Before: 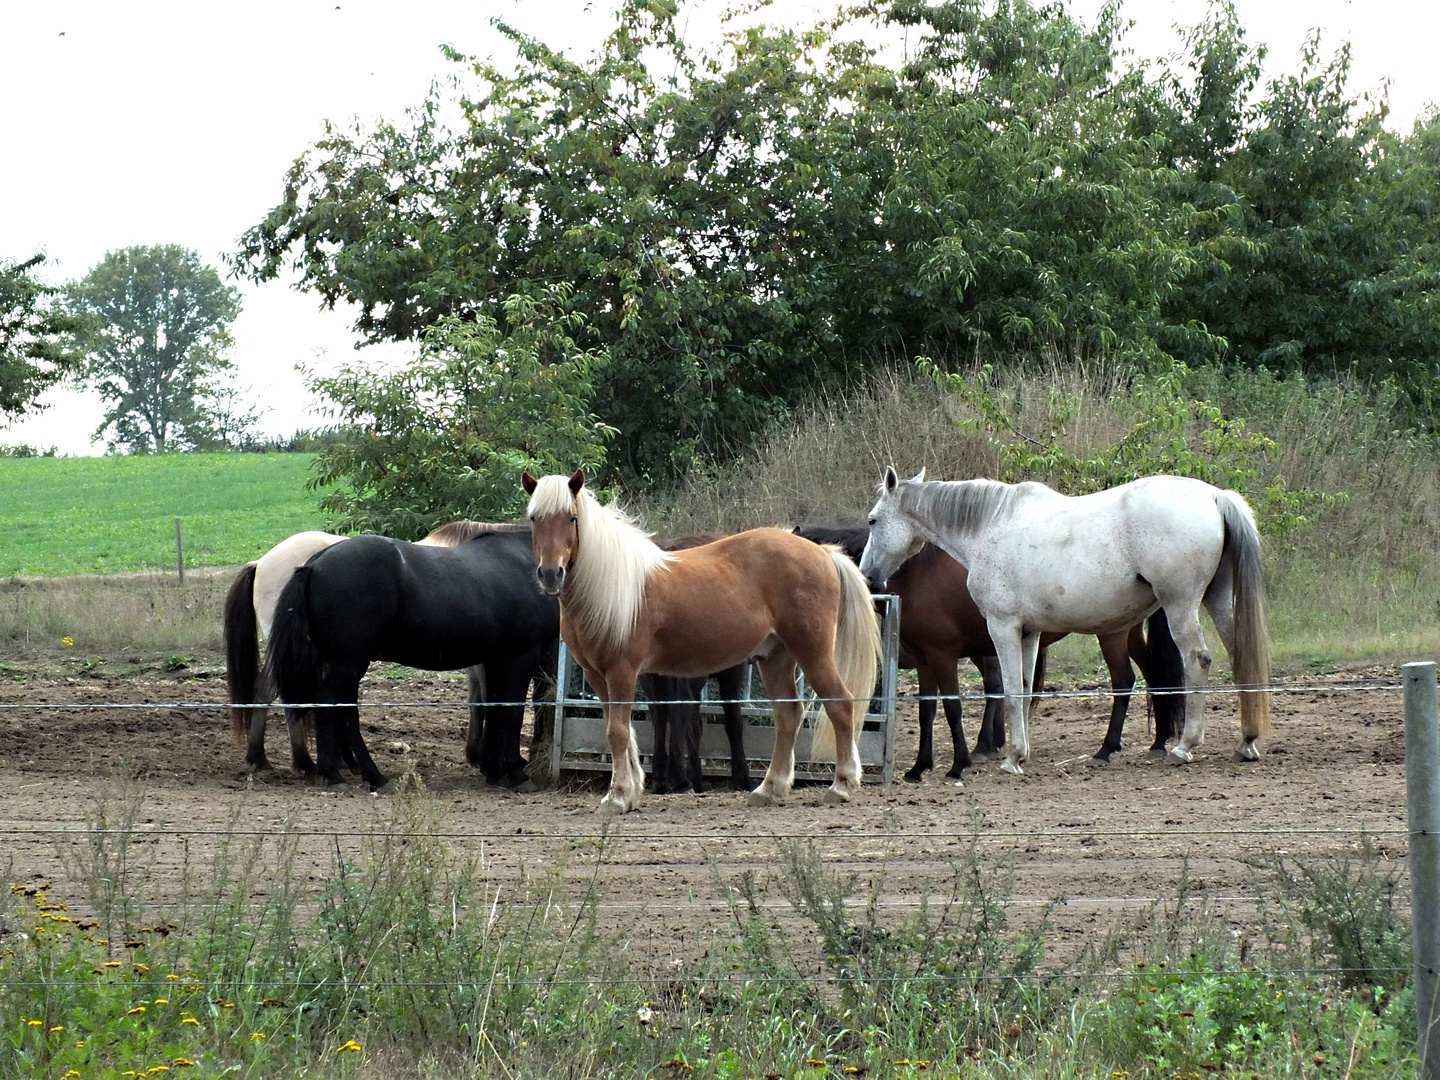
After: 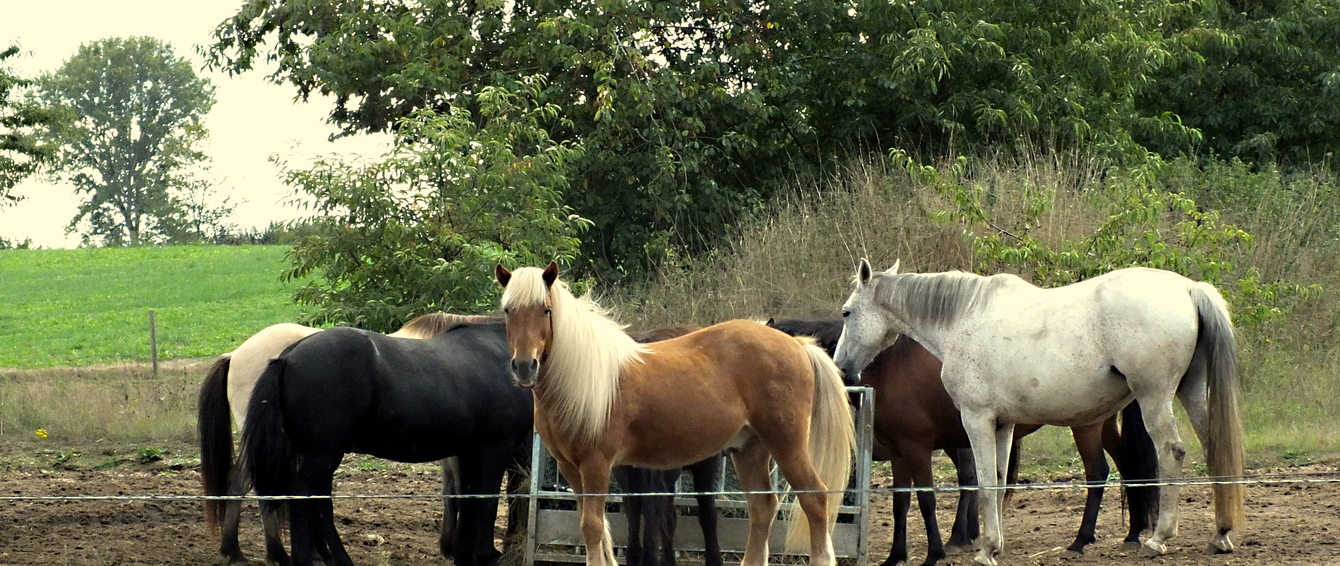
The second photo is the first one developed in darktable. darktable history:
crop: left 1.832%, top 19.277%, right 5.082%, bottom 28.309%
color correction: highlights a* 1.3, highlights b* 17.69
